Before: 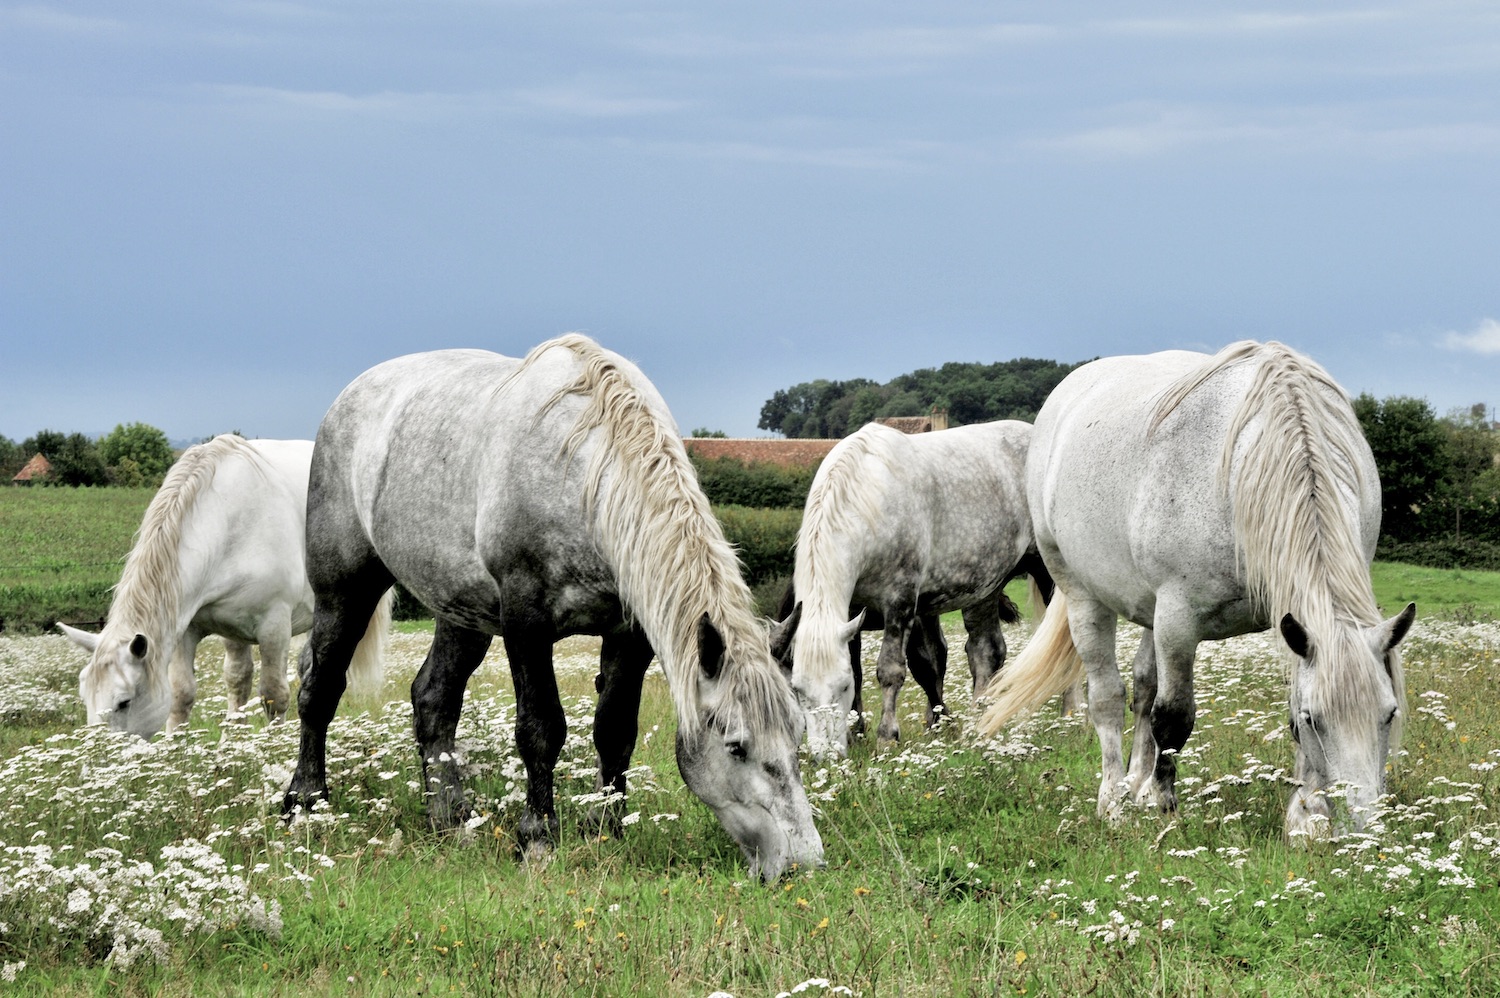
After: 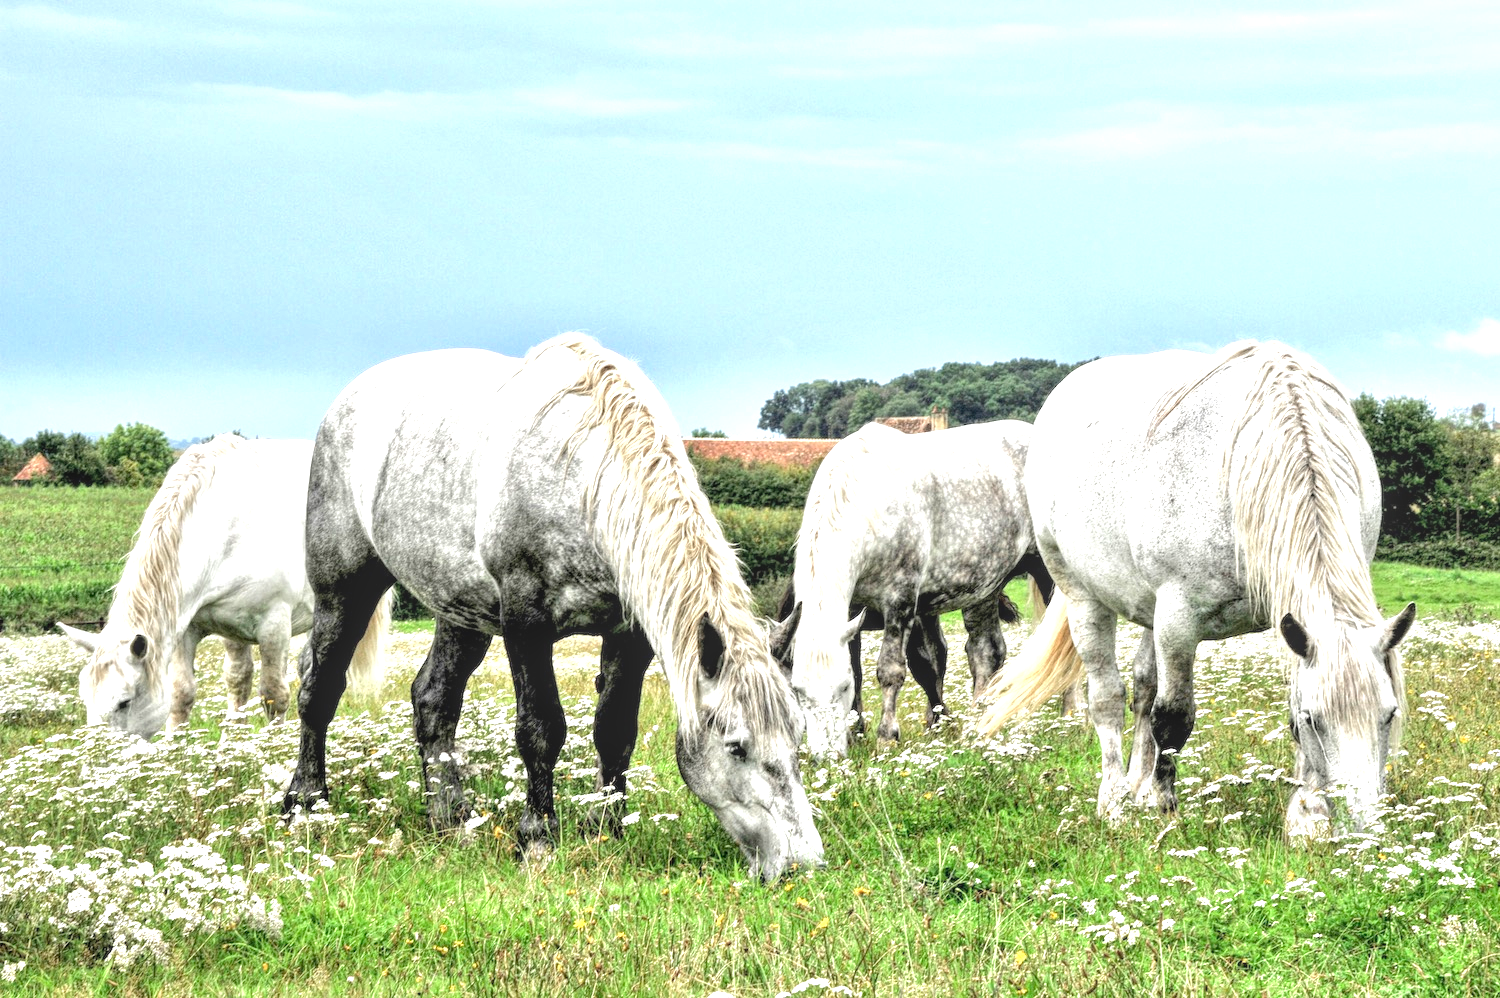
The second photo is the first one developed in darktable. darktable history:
local contrast: highlights 74%, shadows 55%, detail 176%, midtone range 0.206
exposure: black level correction 0.001, exposure 0.961 EV, compensate highlight preservation false
